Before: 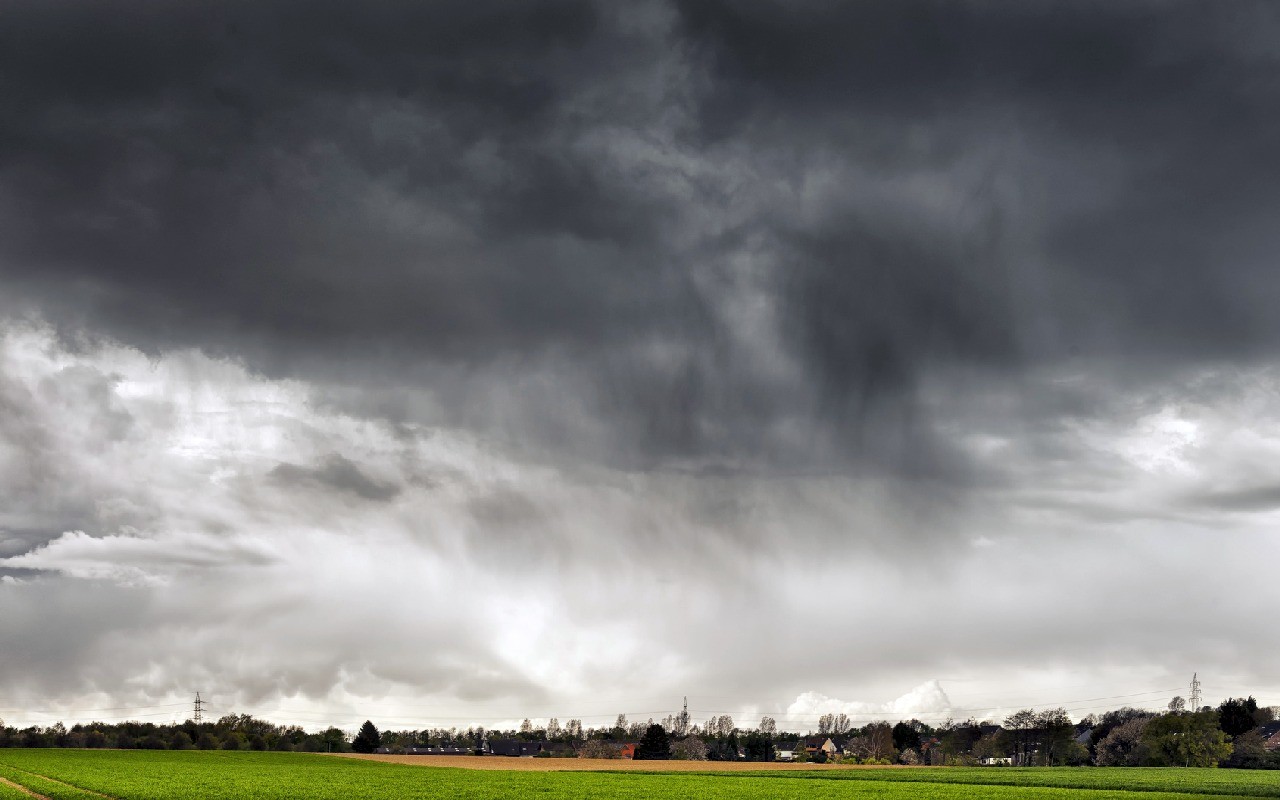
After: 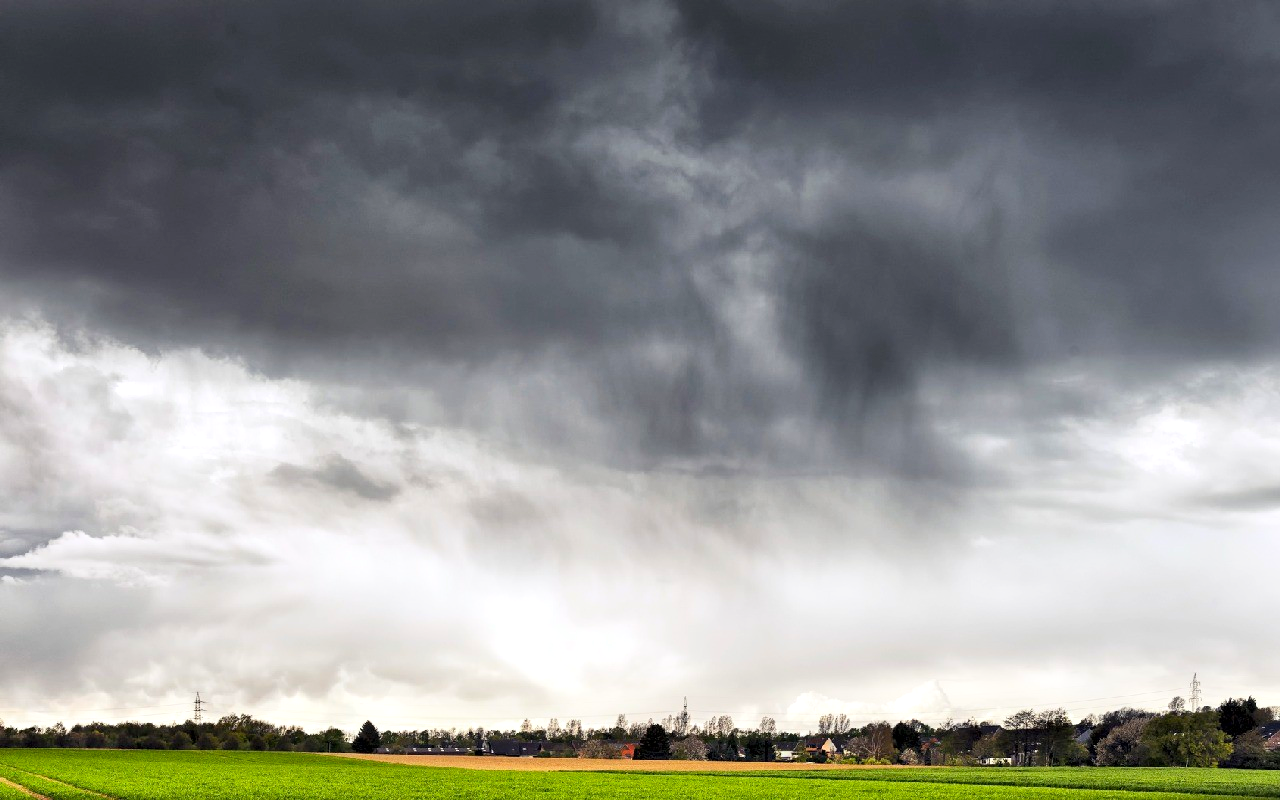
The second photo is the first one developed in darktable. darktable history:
exposure: black level correction 0.001, exposure 0.191 EV, compensate exposure bias true, compensate highlight preservation false
contrast brightness saturation: contrast 0.198, brightness 0.158, saturation 0.221
